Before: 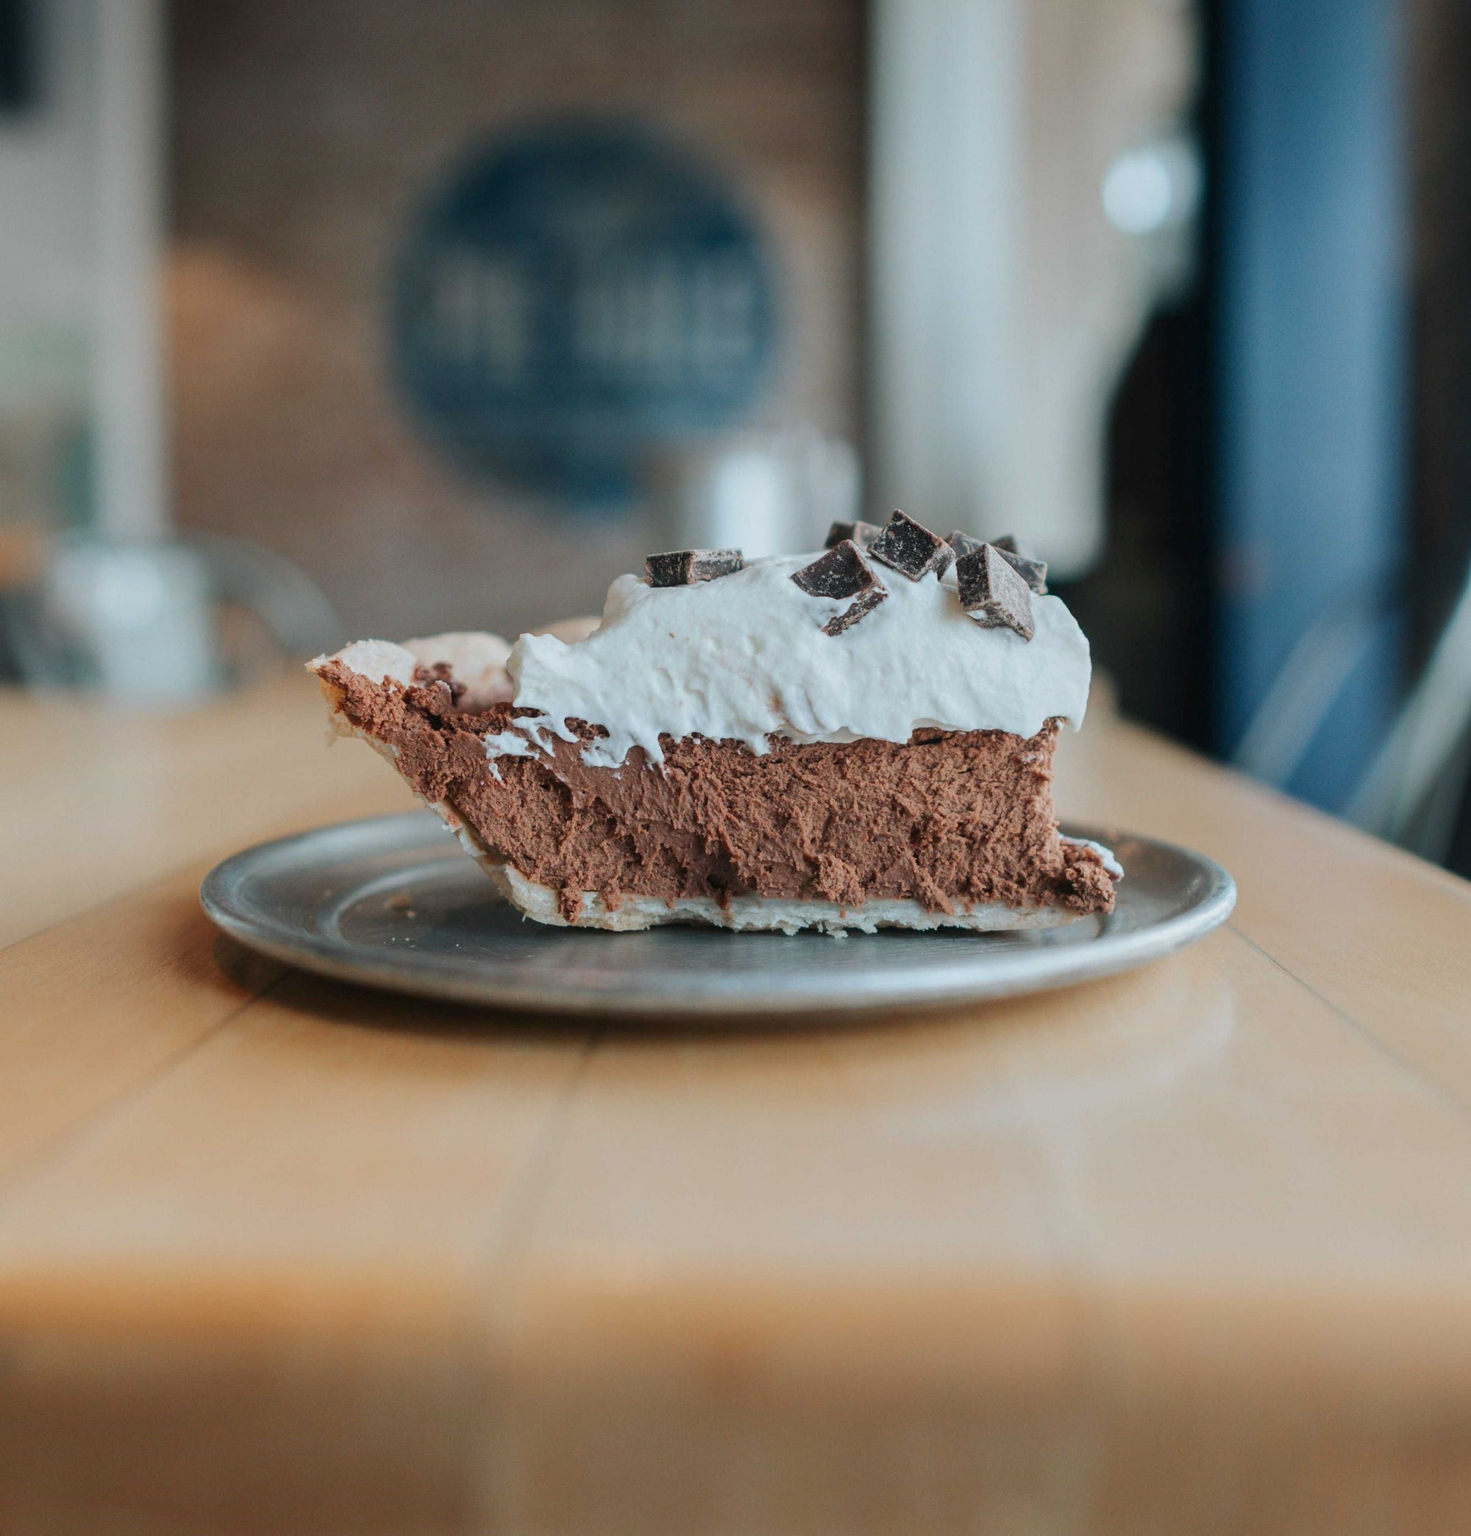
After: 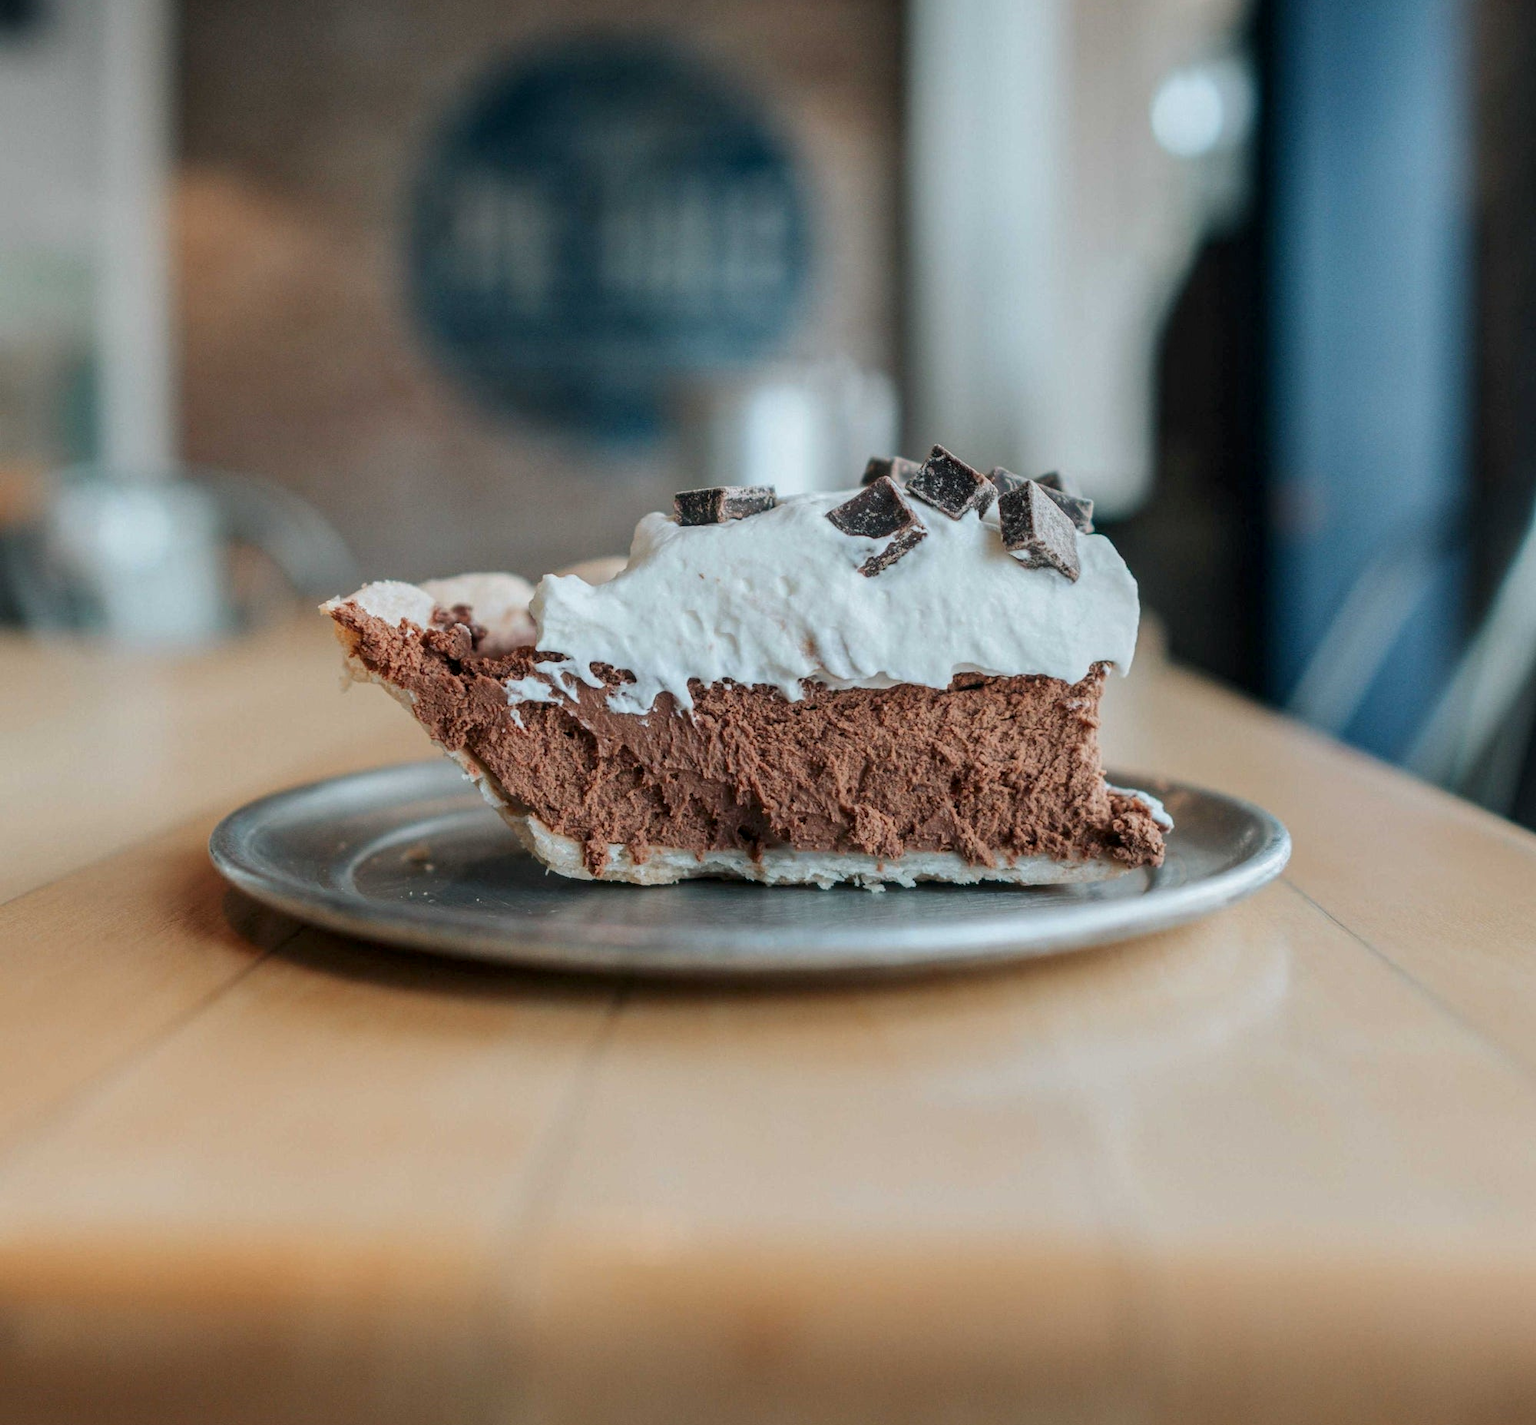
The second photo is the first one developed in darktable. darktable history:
local contrast: on, module defaults
crop and rotate: top 5.485%, bottom 5.625%
